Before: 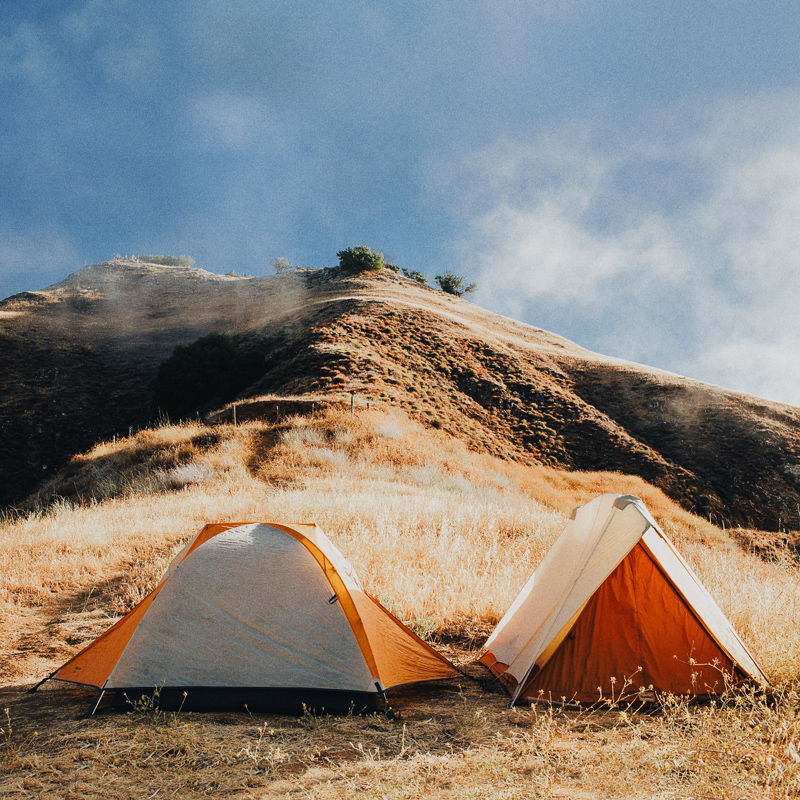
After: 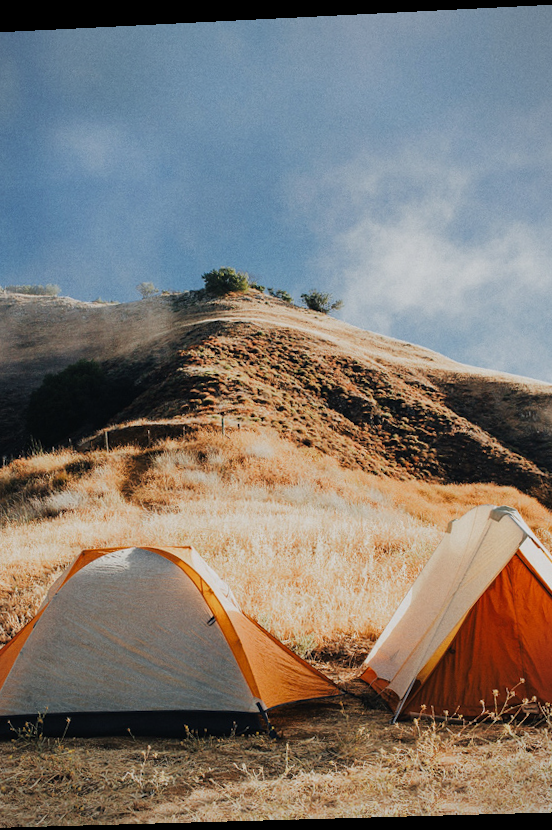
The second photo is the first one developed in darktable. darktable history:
vignetting: fall-off radius 81.94%
rotate and perspective: rotation -2.22°, lens shift (horizontal) -0.022, automatic cropping off
crop: left 16.899%, right 16.556%
exposure: exposure -0.153 EV, compensate highlight preservation false
